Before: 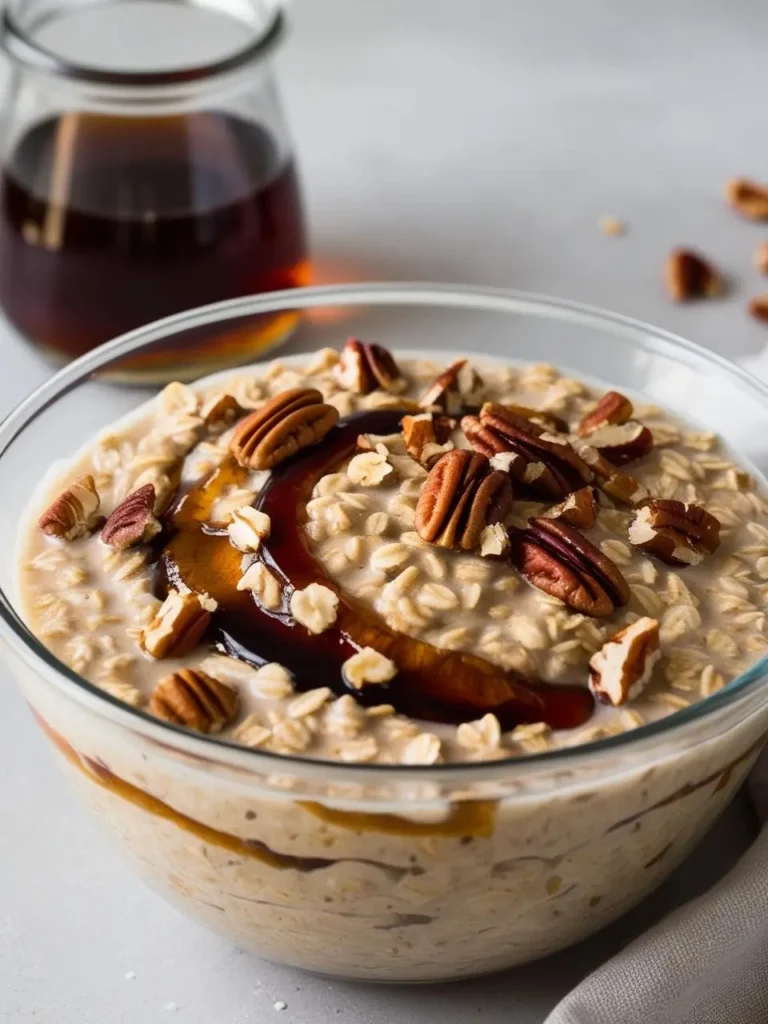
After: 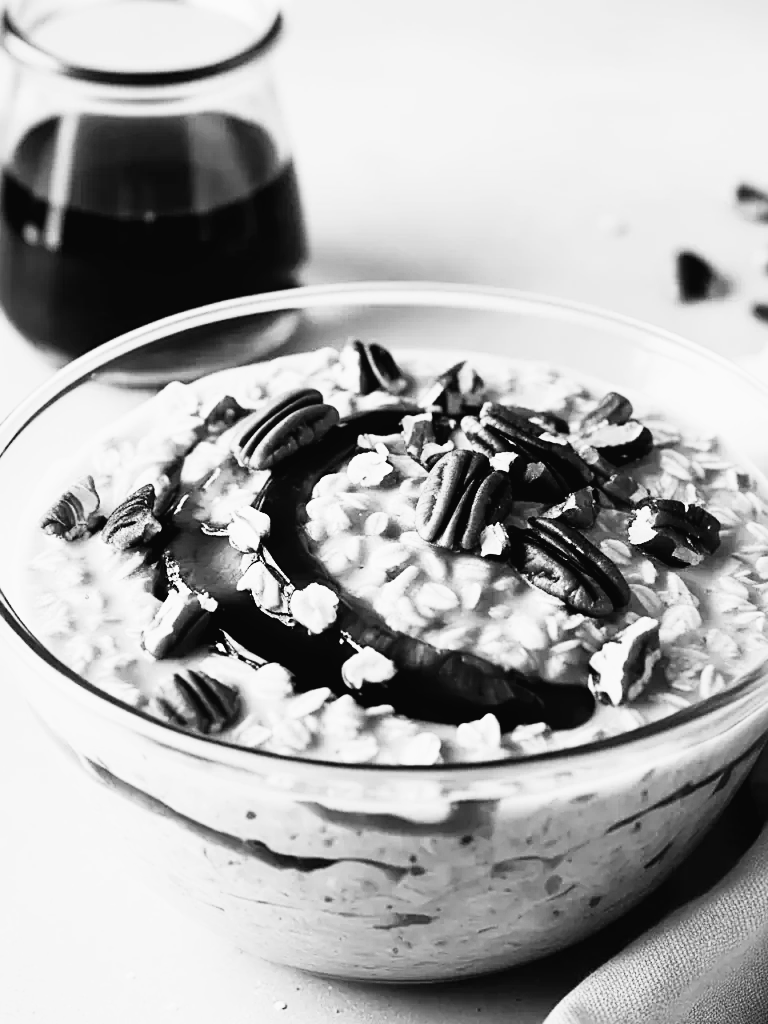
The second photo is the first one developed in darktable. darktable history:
sharpen: on, module defaults
filmic rgb: black relative exposure -5.07 EV, white relative exposure 3.18 EV, hardness 3.48, contrast 1.199, highlights saturation mix -49.36%, add noise in highlights 0.001, preserve chrominance no, color science v3 (2019), use custom middle-gray values true, contrast in highlights soft
contrast brightness saturation: contrast 0.44, brightness 0.555, saturation -0.202
